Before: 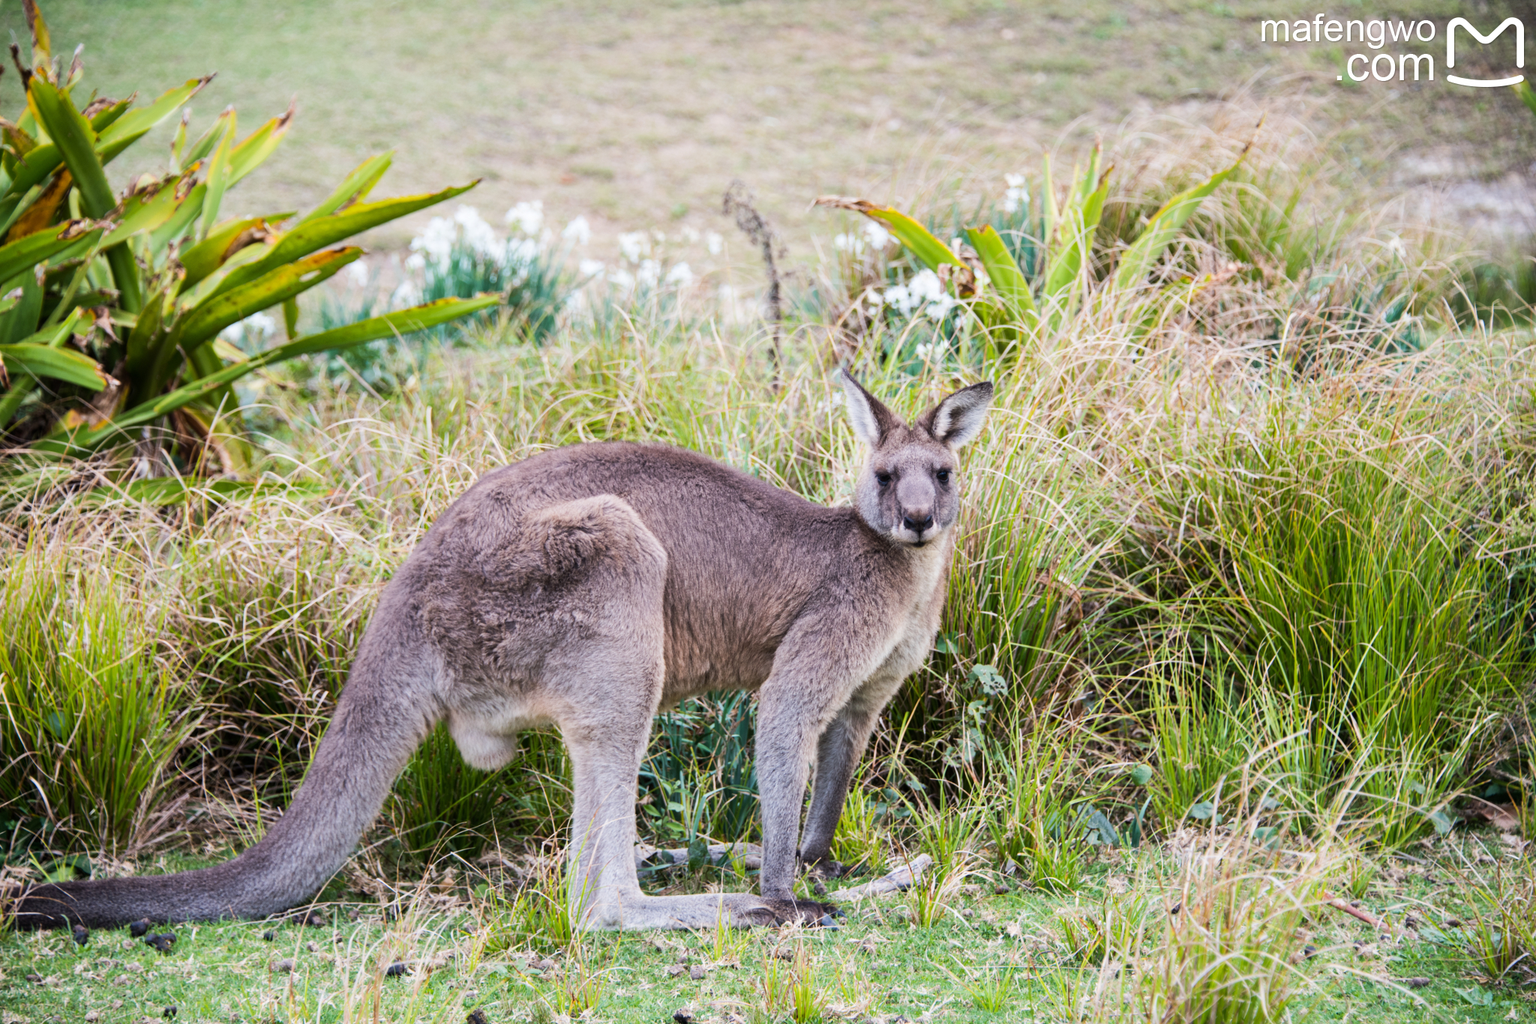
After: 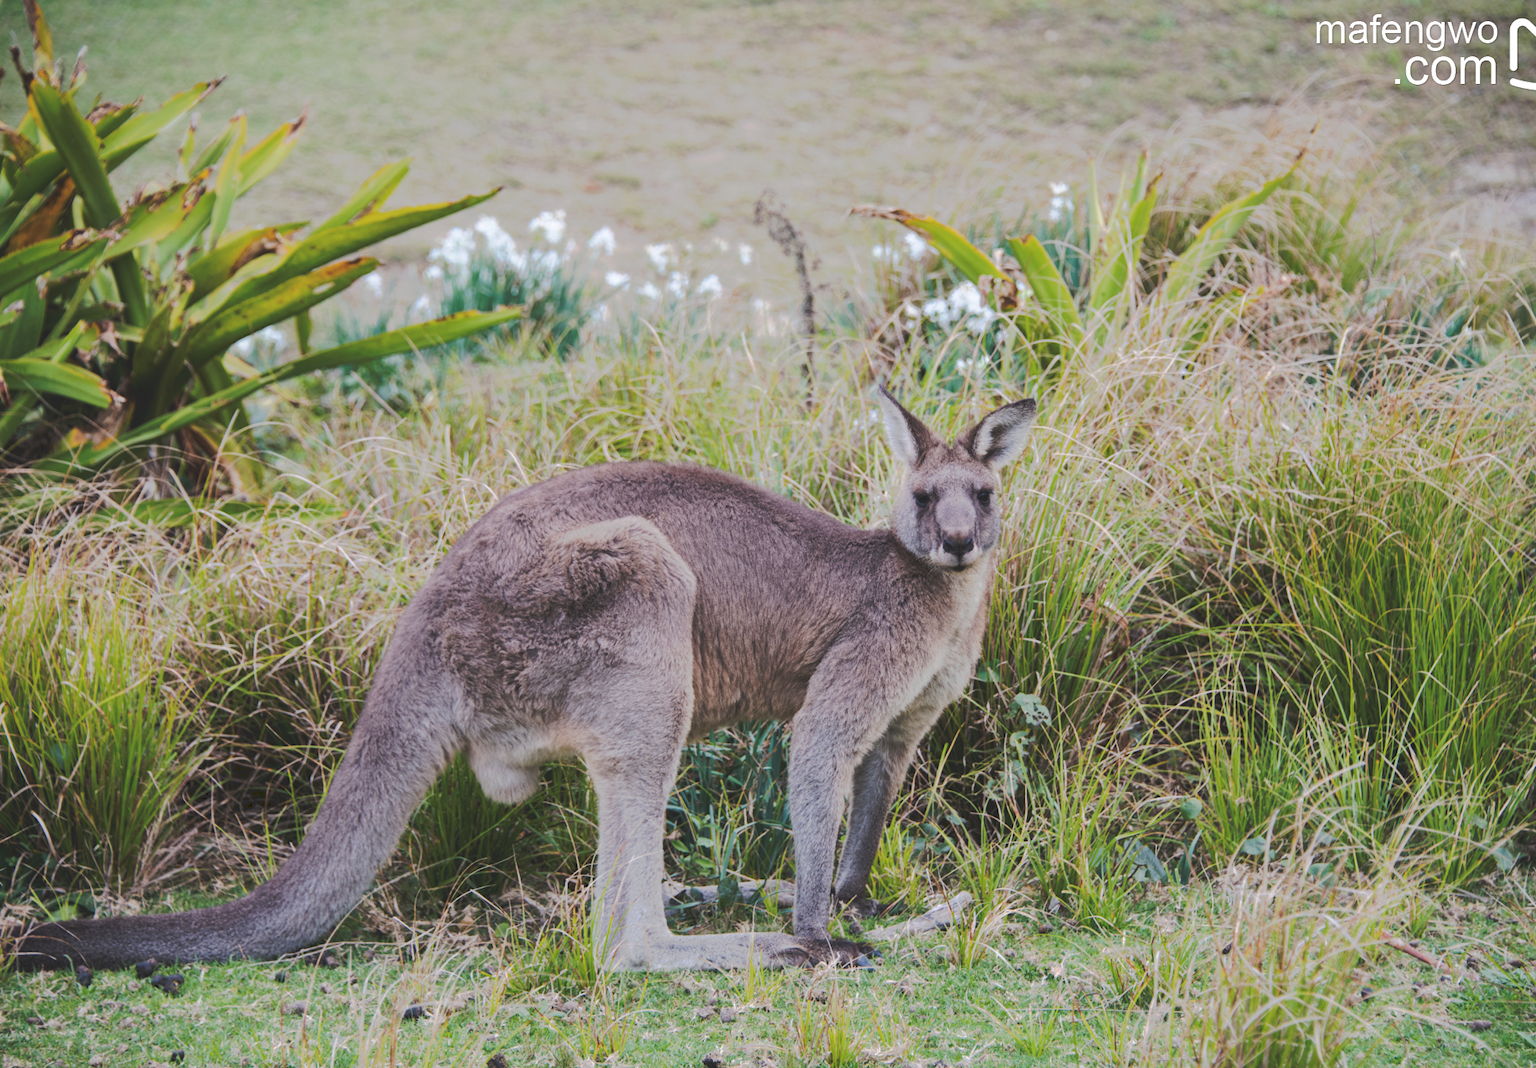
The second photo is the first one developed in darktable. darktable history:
crop: right 4.126%, bottom 0.031%
tone curve: curves: ch0 [(0, 0) (0.003, 0.149) (0.011, 0.152) (0.025, 0.154) (0.044, 0.164) (0.069, 0.179) (0.1, 0.194) (0.136, 0.211) (0.177, 0.232) (0.224, 0.258) (0.277, 0.289) (0.335, 0.326) (0.399, 0.371) (0.468, 0.438) (0.543, 0.504) (0.623, 0.569) (0.709, 0.642) (0.801, 0.716) (0.898, 0.775) (1, 1)], preserve colors none
